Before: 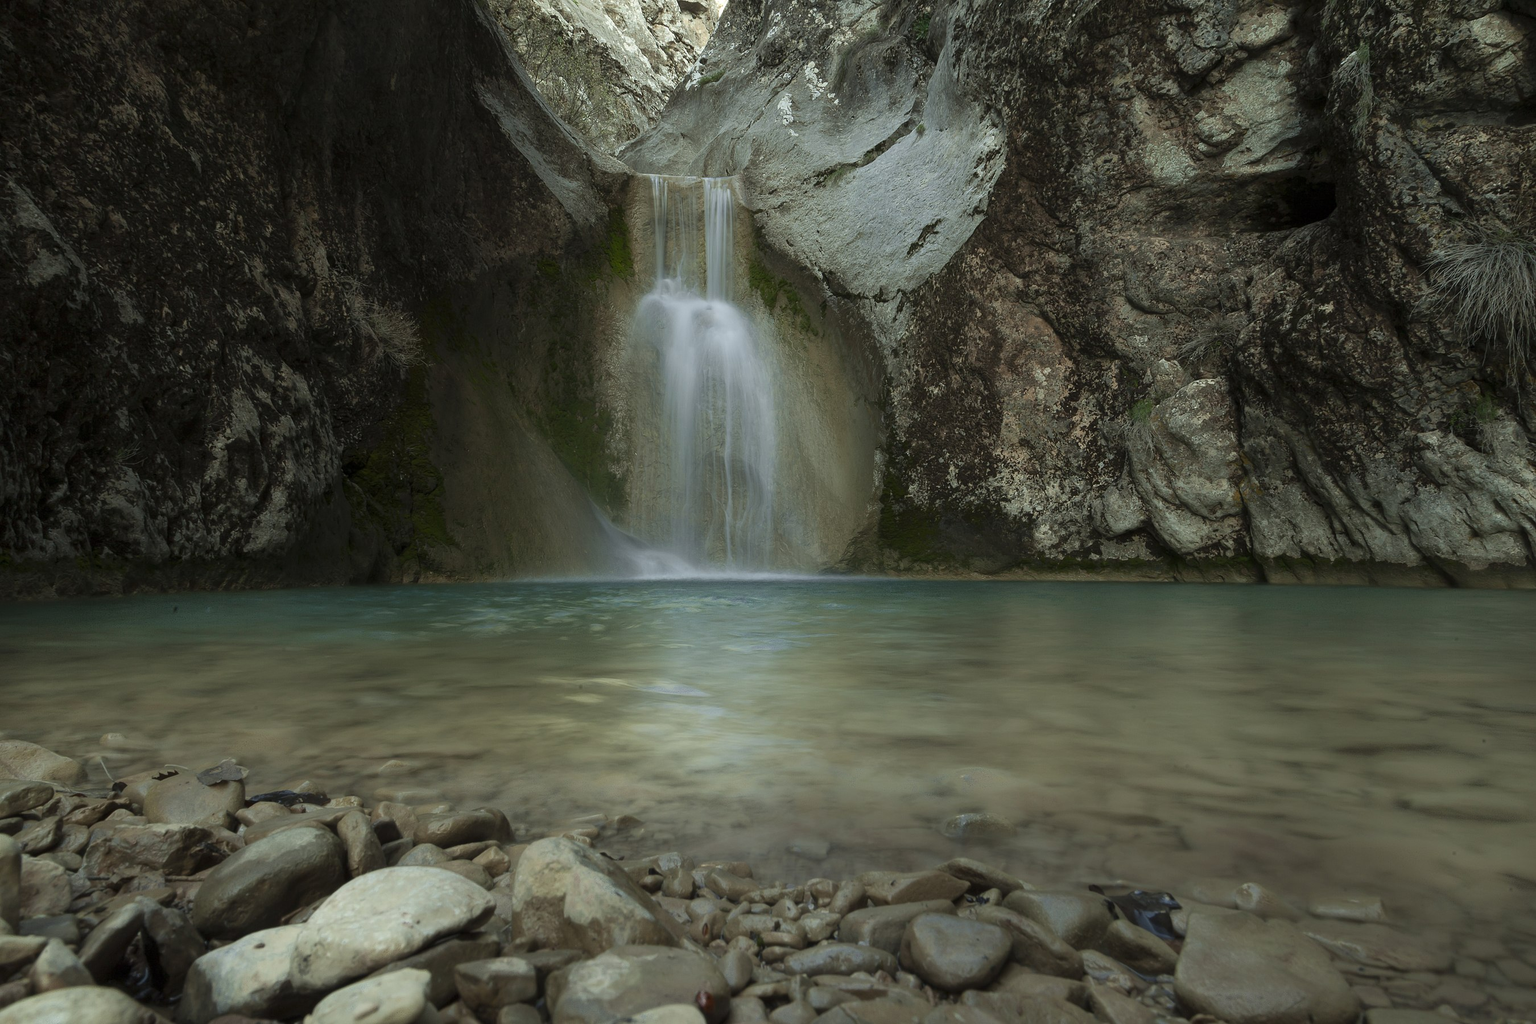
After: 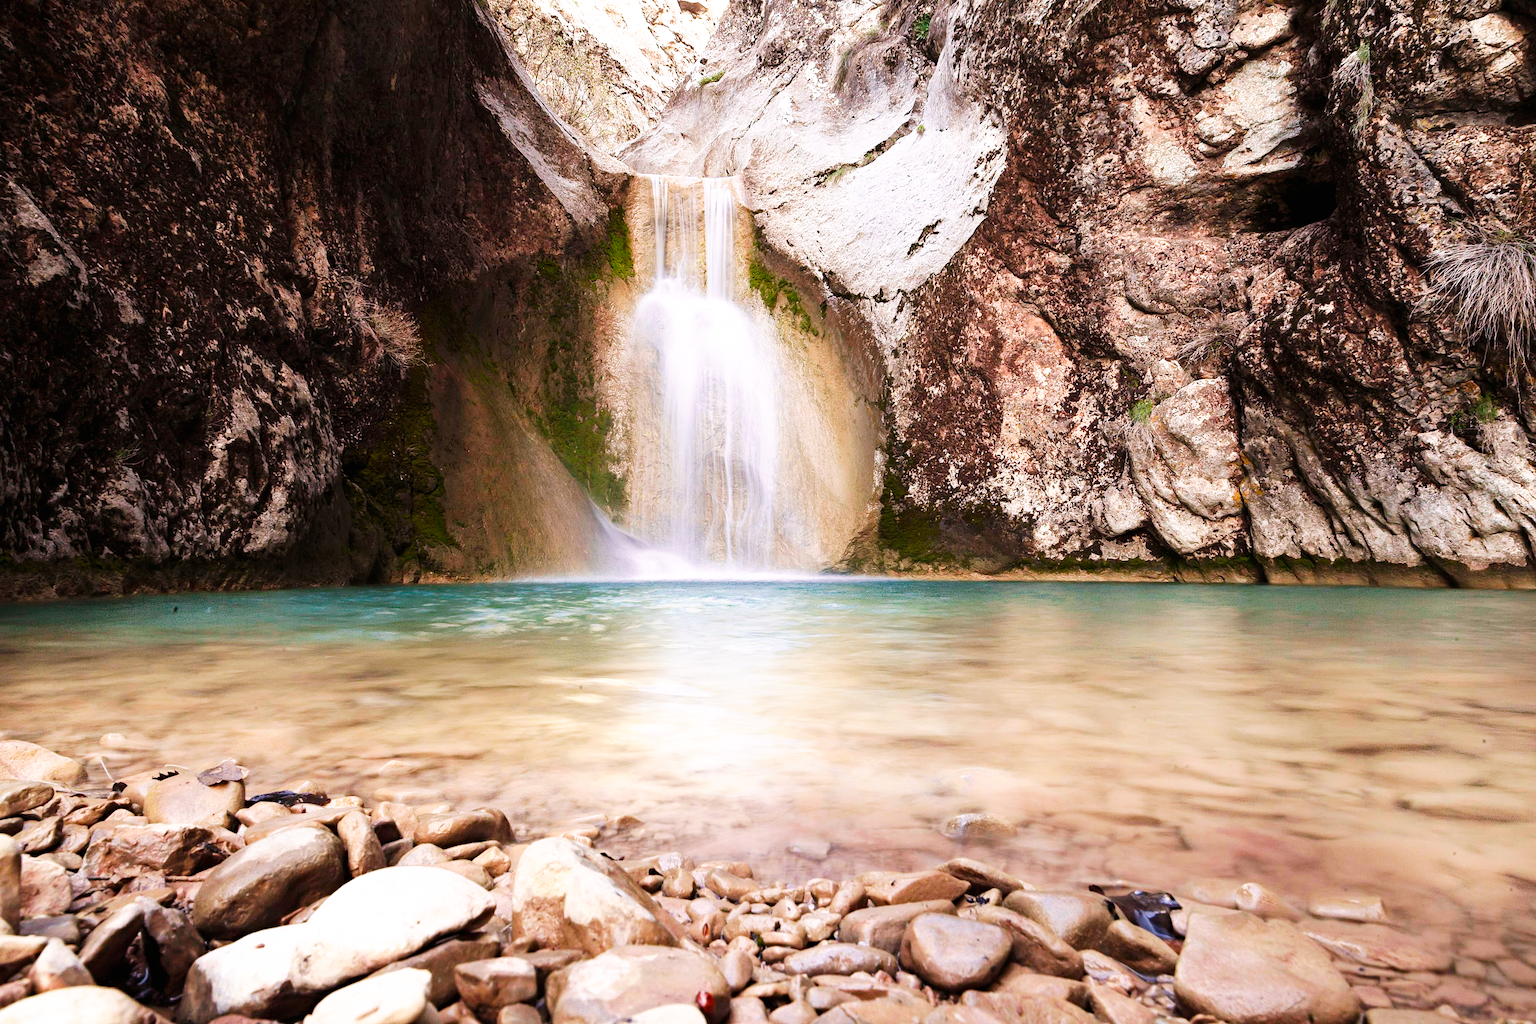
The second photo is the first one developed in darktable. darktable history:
haze removal: compatibility mode true, adaptive false
white balance: red 1.188, blue 1.11
base curve: curves: ch0 [(0, 0) (0.007, 0.004) (0.027, 0.03) (0.046, 0.07) (0.207, 0.54) (0.442, 0.872) (0.673, 0.972) (1, 1)], preserve colors none
exposure: black level correction 0, exposure 0.9 EV, compensate exposure bias true, compensate highlight preservation false
